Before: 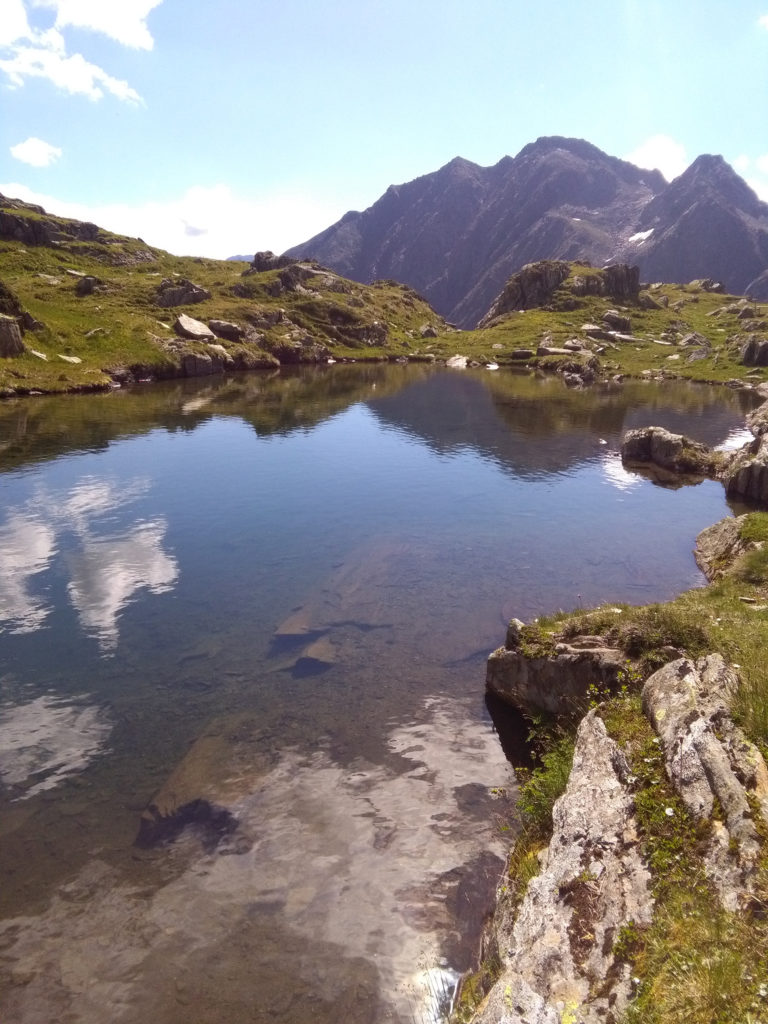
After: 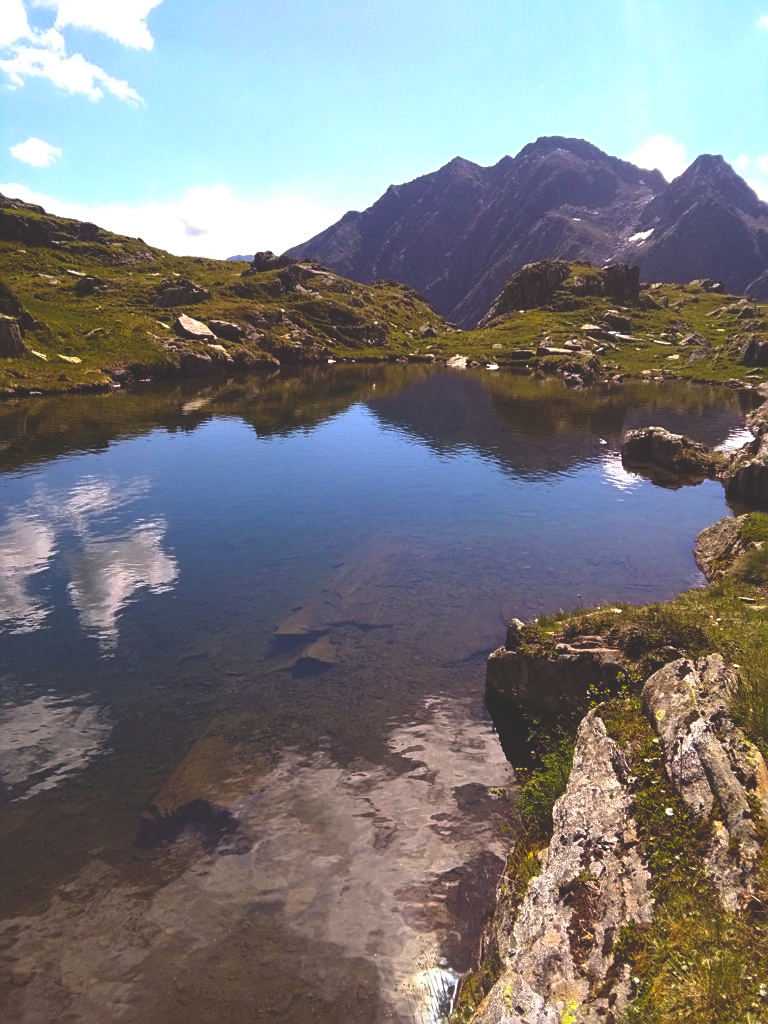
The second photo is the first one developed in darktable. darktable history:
rgb curve: curves: ch0 [(0, 0.186) (0.314, 0.284) (0.775, 0.708) (1, 1)], compensate middle gray true, preserve colors none
sharpen: on, module defaults
contrast brightness saturation: contrast 0.09, saturation 0.28
